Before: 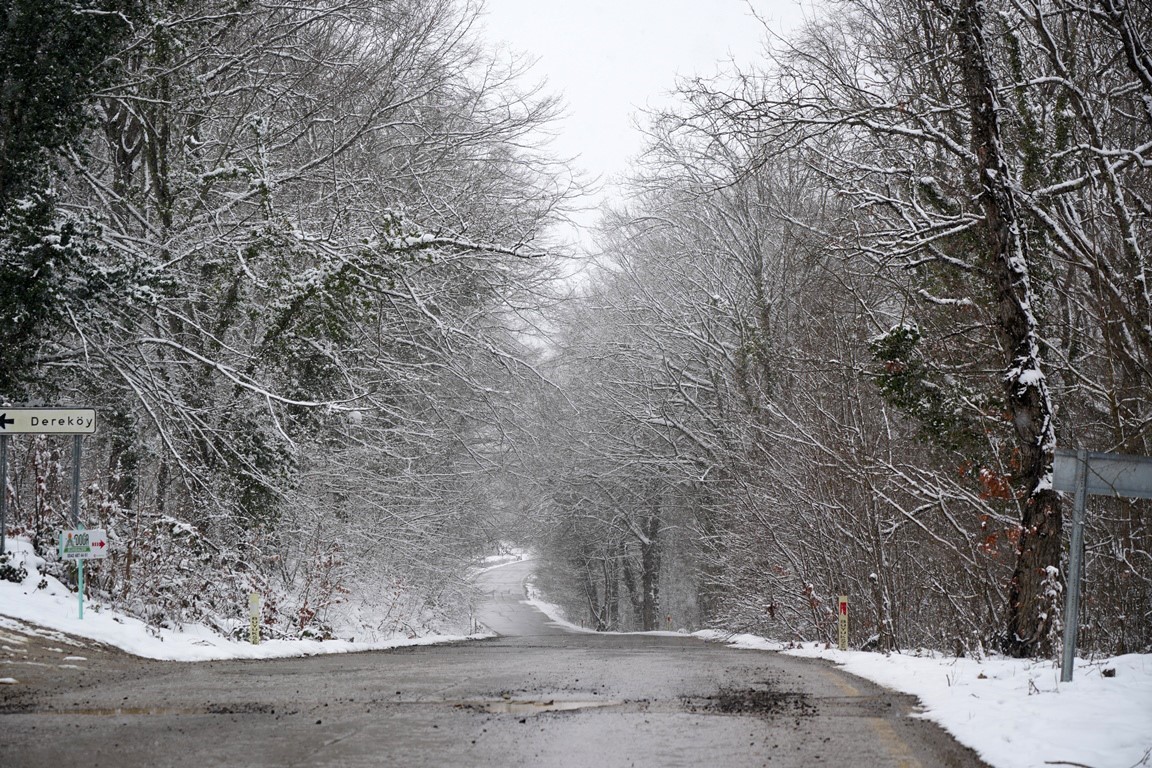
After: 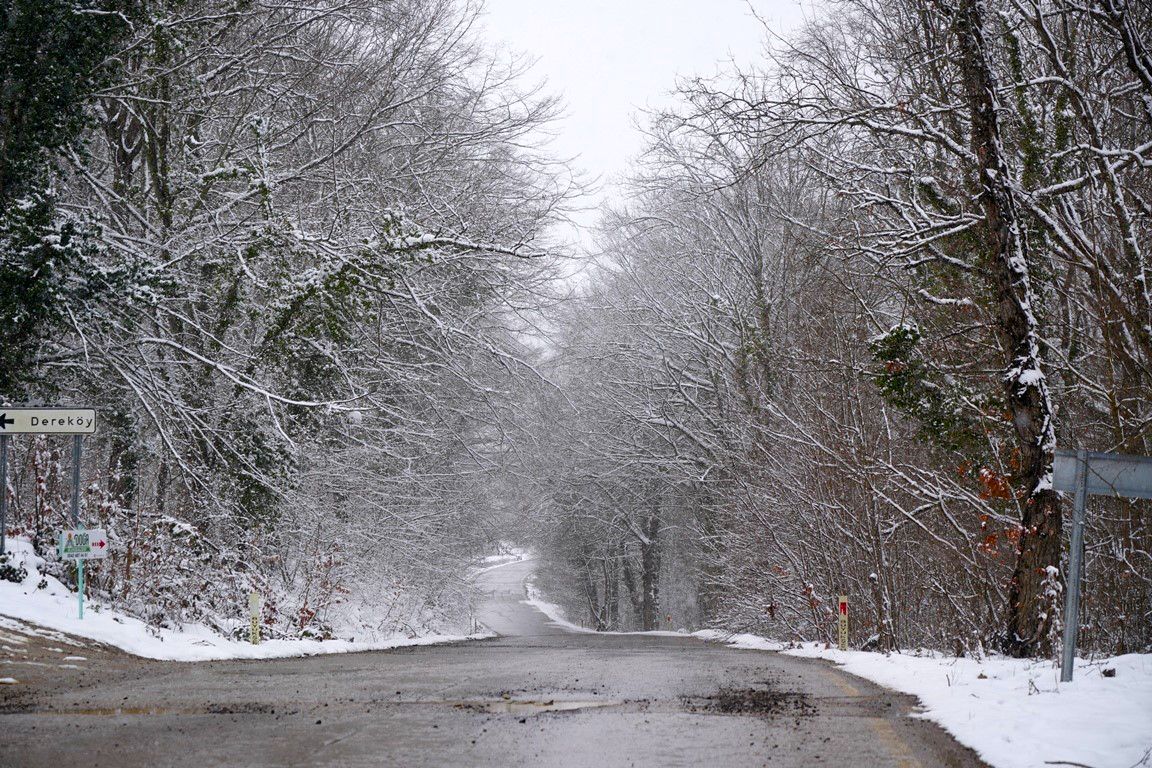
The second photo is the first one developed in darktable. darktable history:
color balance rgb: perceptual saturation grading › global saturation 20%, perceptual saturation grading › highlights -25%, perceptual saturation grading › shadows 50%
white balance: red 1.004, blue 1.024
